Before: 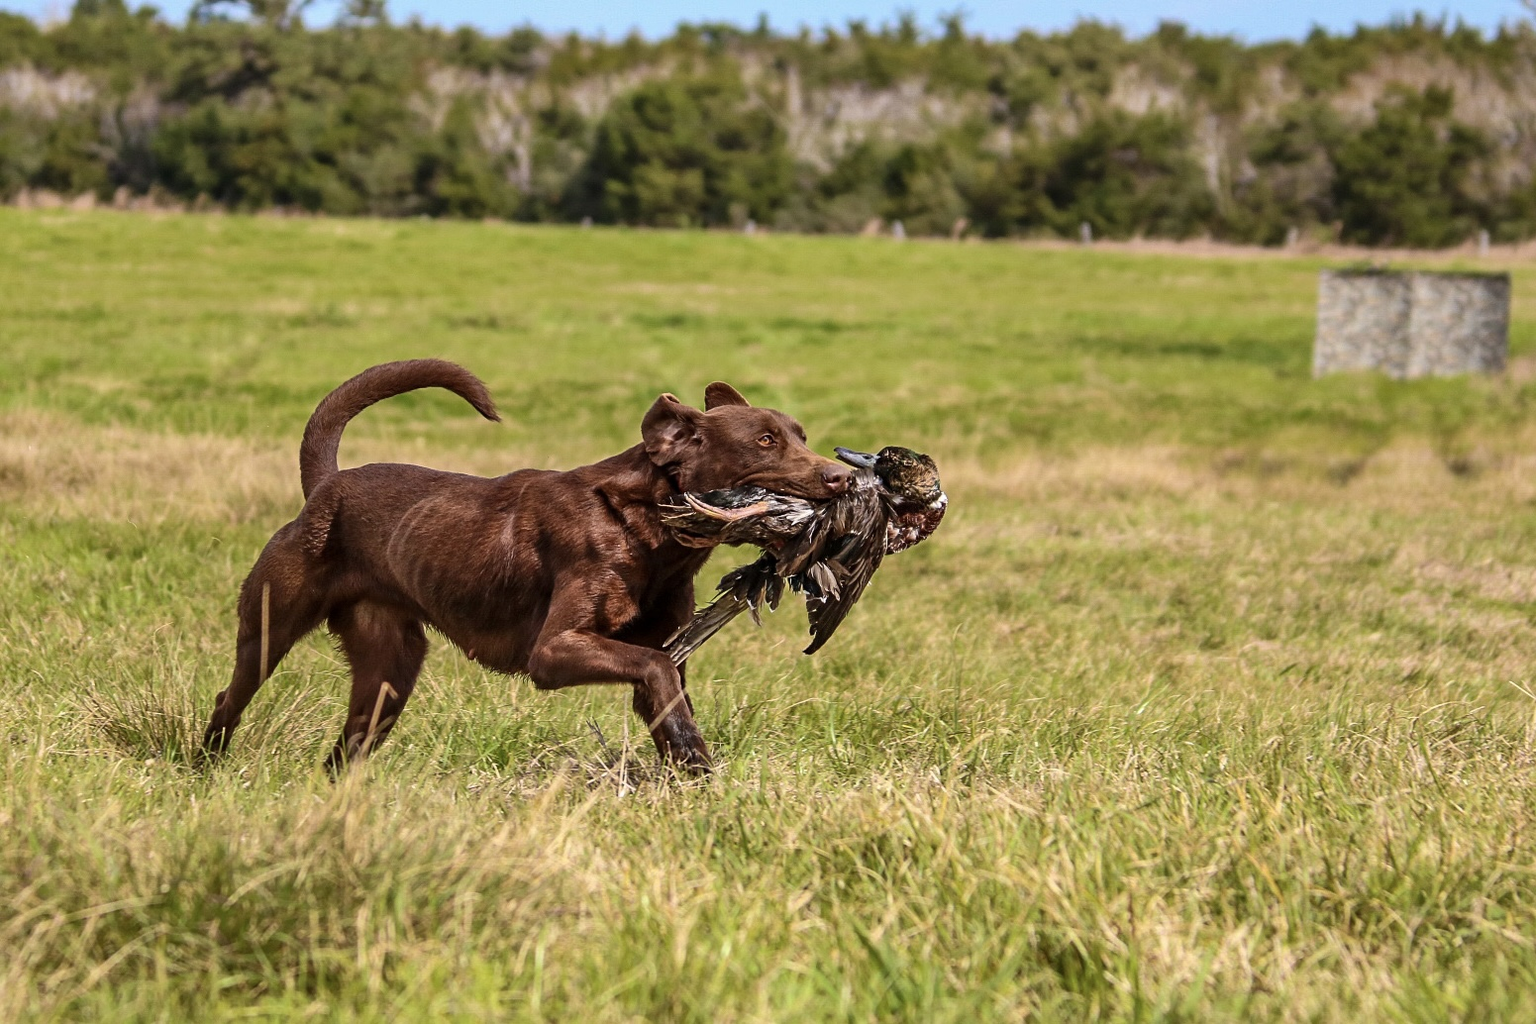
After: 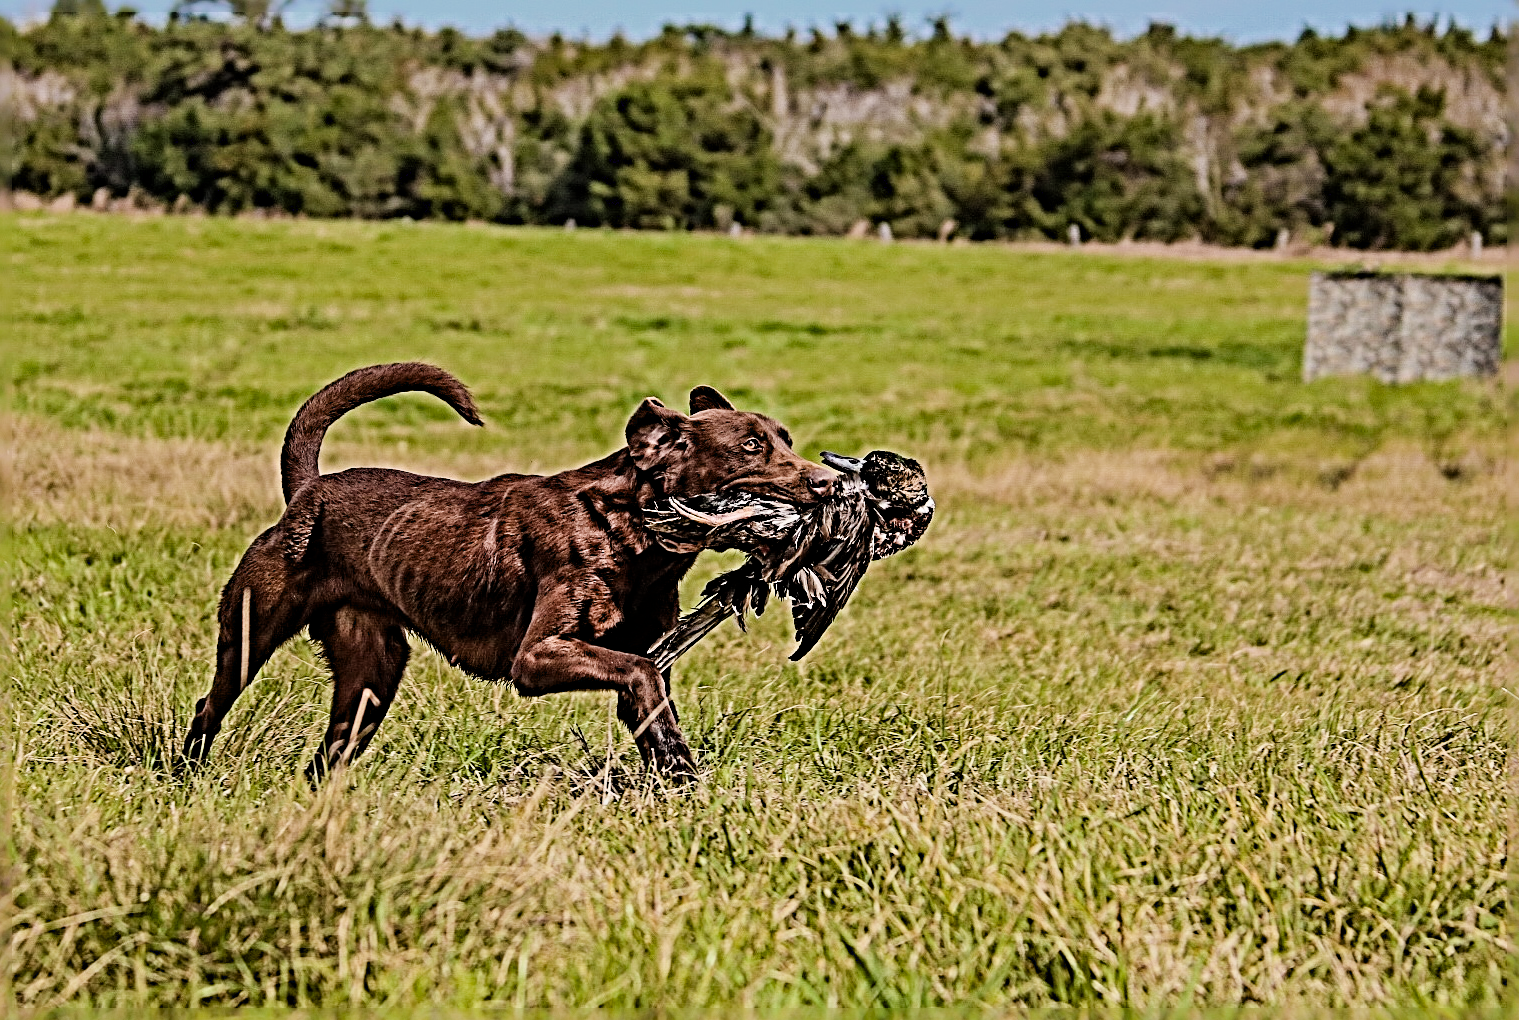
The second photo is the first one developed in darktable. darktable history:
filmic rgb: black relative exposure -7.43 EV, white relative exposure 4.88 EV, threshold 5.98 EV, hardness 3.4, enable highlight reconstruction true
crop and rotate: left 1.469%, right 0.585%, bottom 1.324%
sharpen: radius 6.294, amount 1.783, threshold 0.174
